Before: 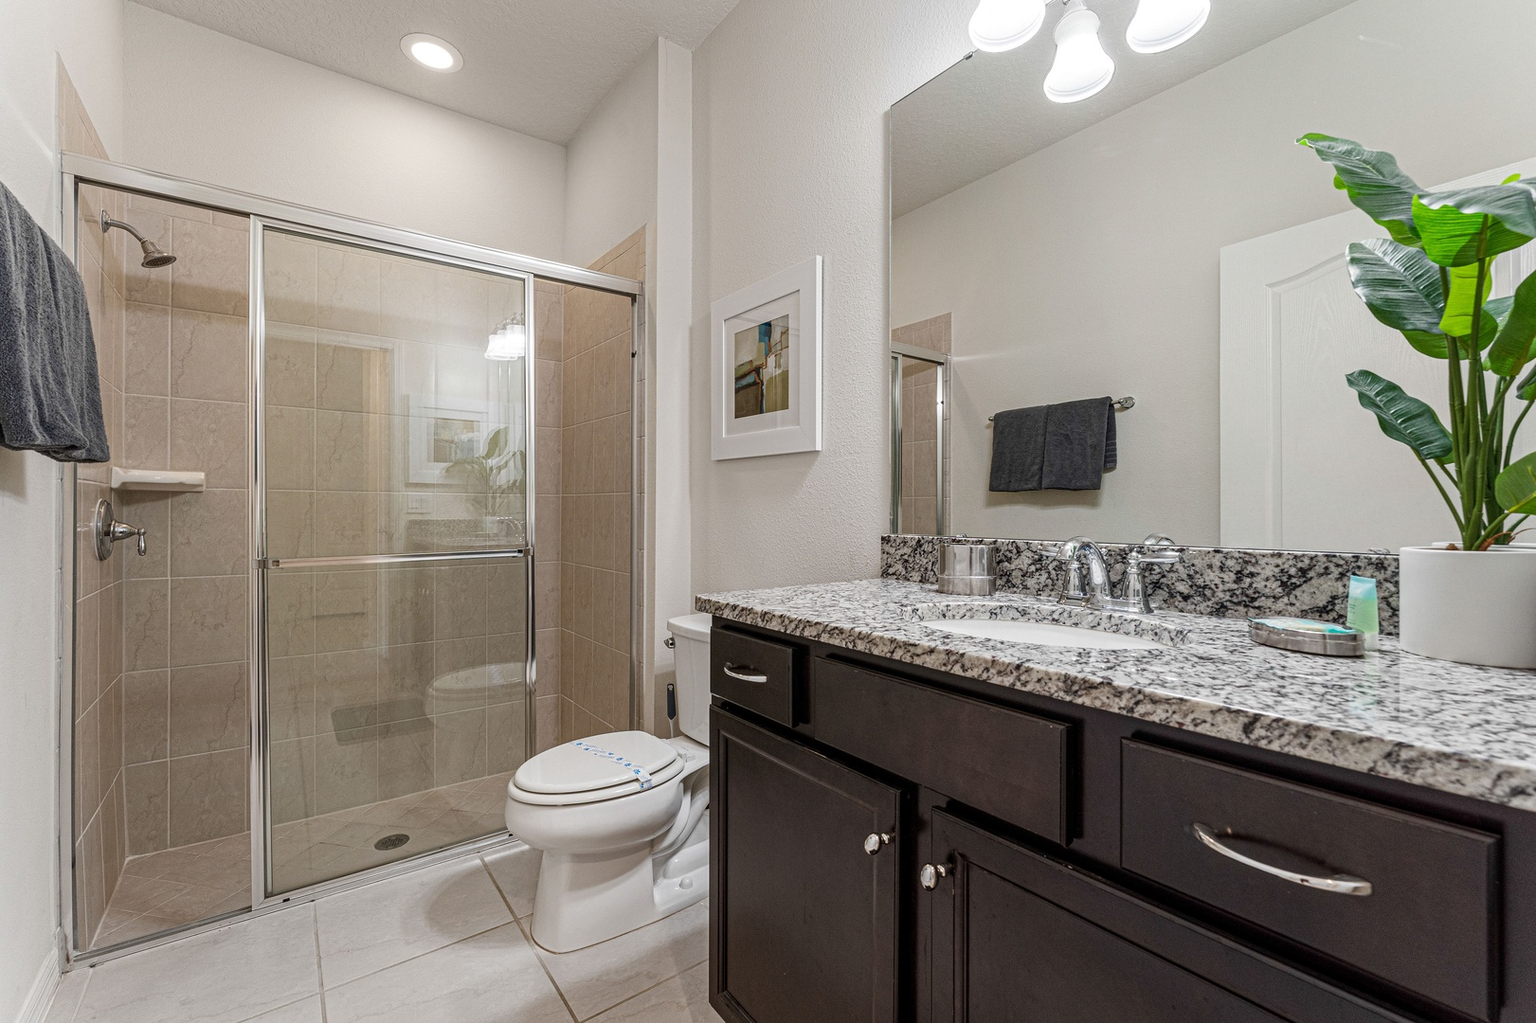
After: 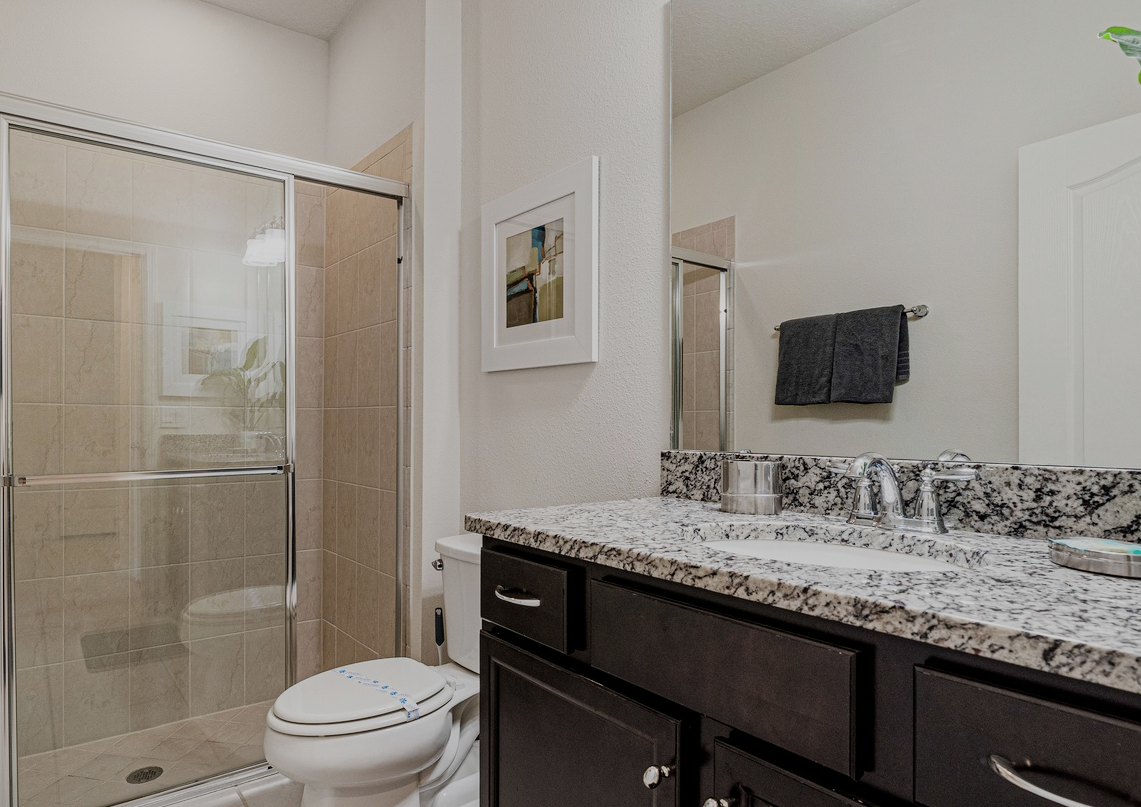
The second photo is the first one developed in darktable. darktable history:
crop and rotate: left 16.603%, top 10.674%, right 12.974%, bottom 14.552%
filmic rgb: black relative exposure -8.55 EV, white relative exposure 5.55 EV, hardness 3.39, contrast 1.019
